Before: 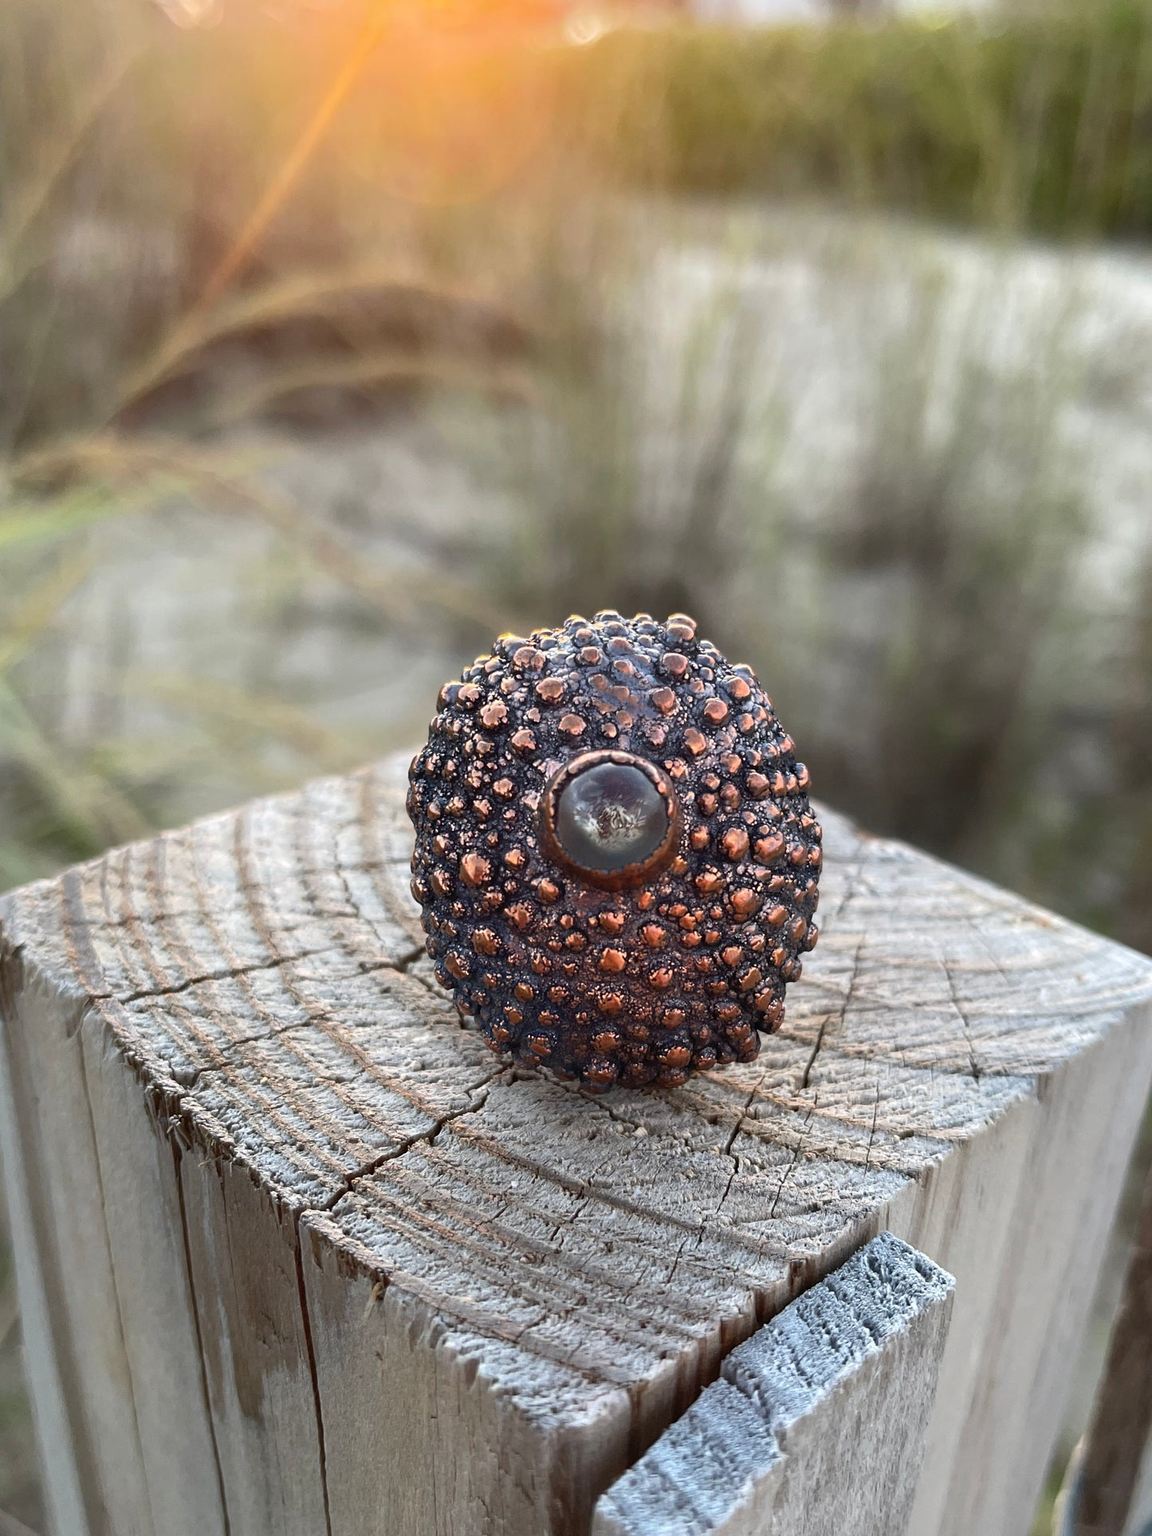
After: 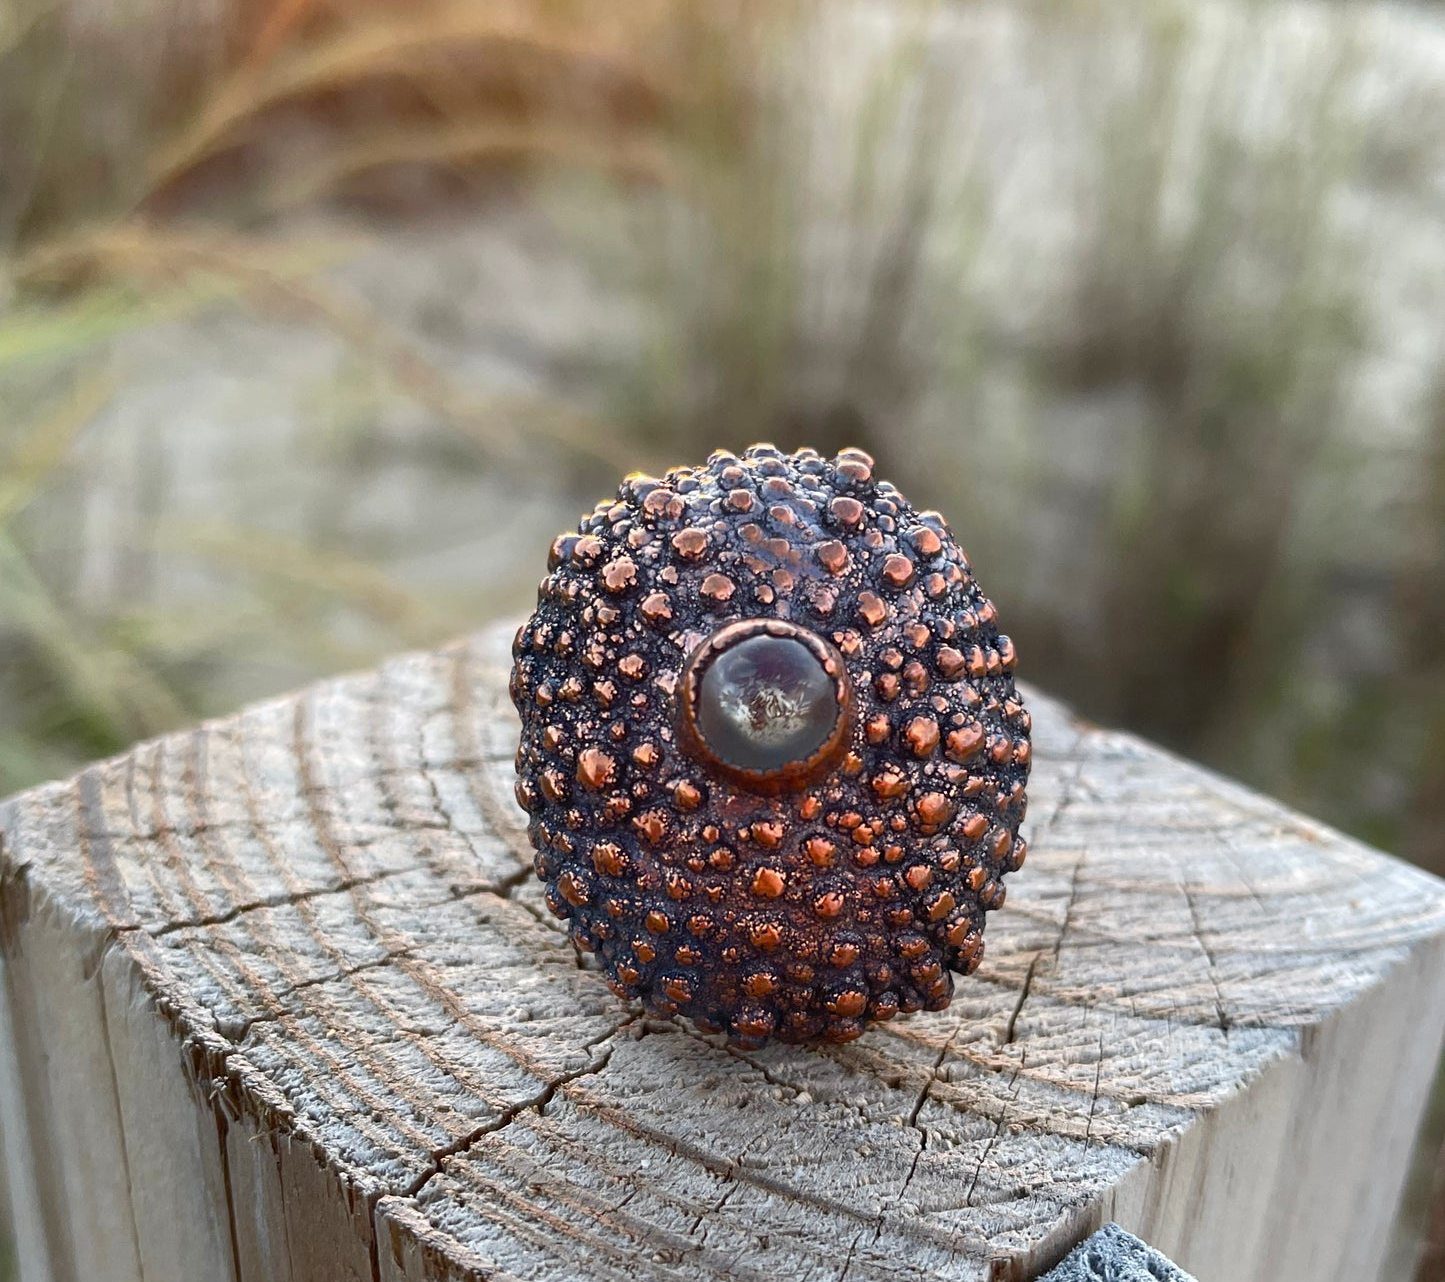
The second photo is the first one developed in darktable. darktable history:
crop: top 16.727%, bottom 16.727%
color balance rgb: perceptual saturation grading › global saturation 20%, perceptual saturation grading › highlights -25%, perceptual saturation grading › shadows 25%
